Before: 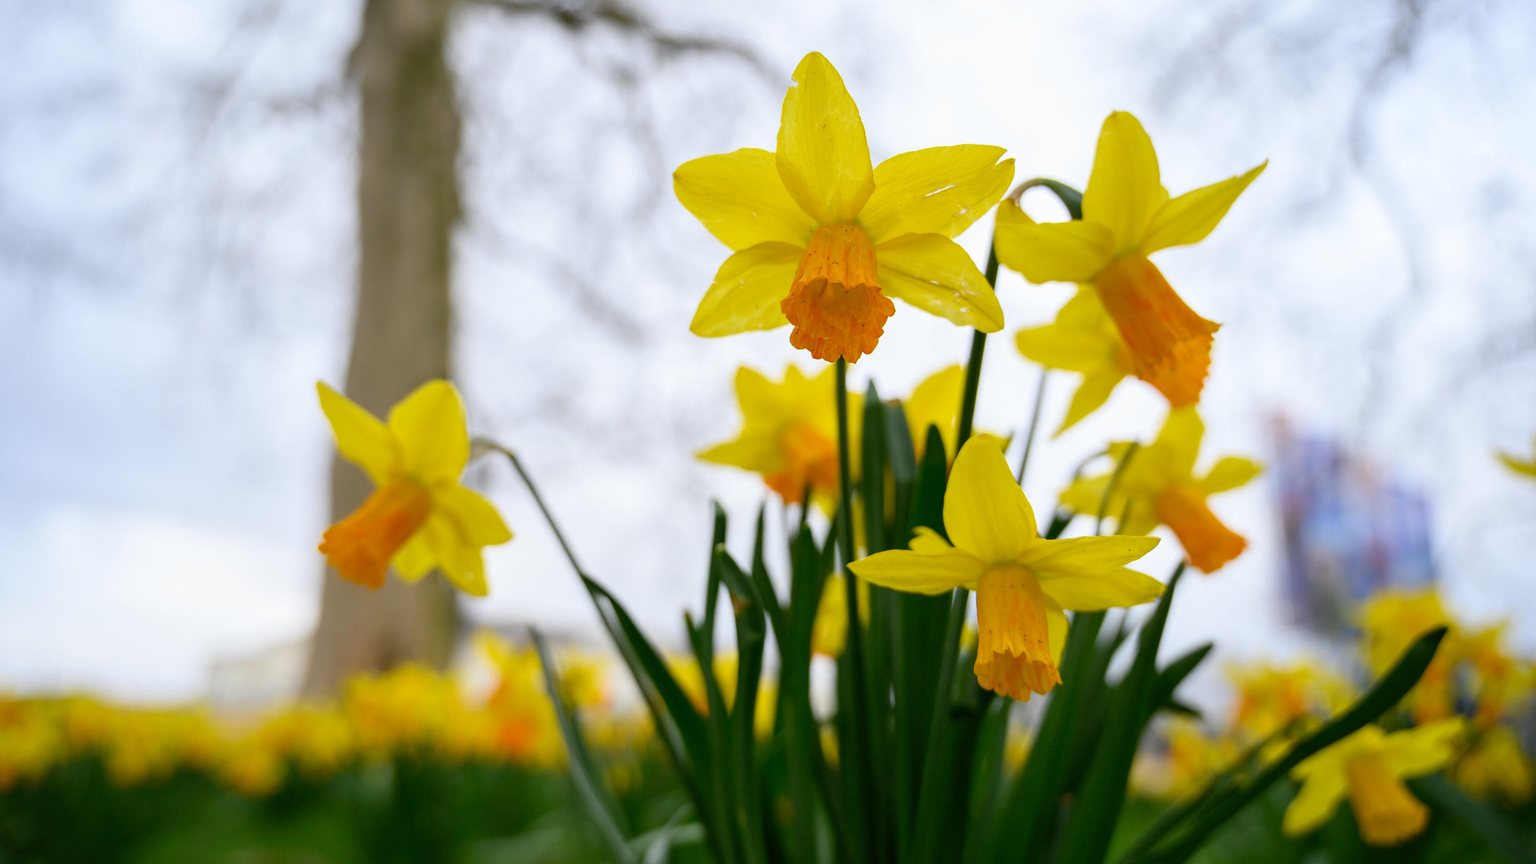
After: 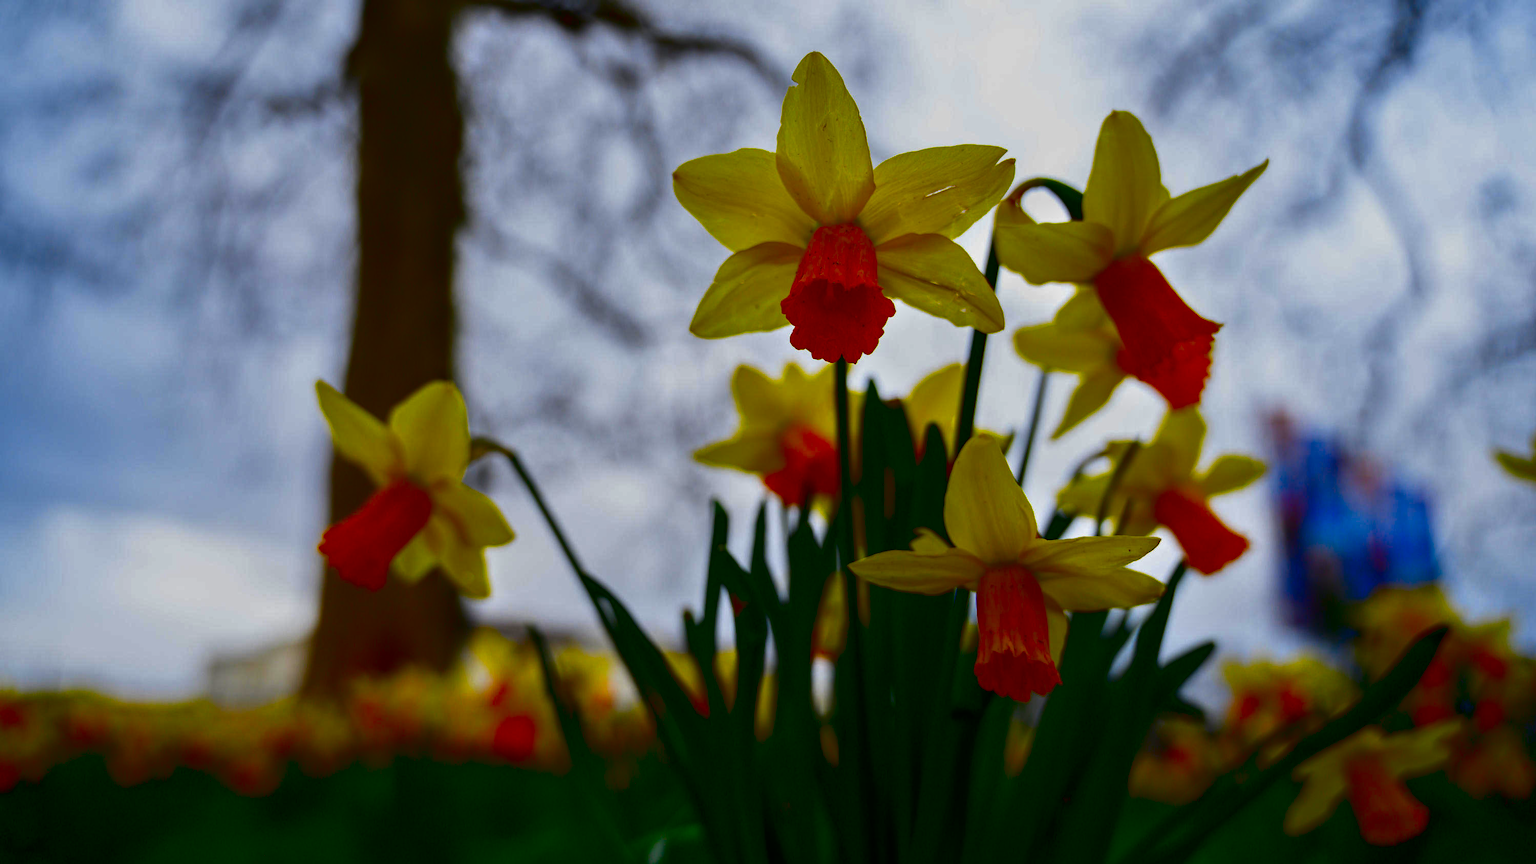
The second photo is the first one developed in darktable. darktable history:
tone equalizer: -8 EV -0.528 EV, -7 EV -0.319 EV, -6 EV -0.083 EV, -5 EV 0.413 EV, -4 EV 0.985 EV, -3 EV 0.791 EV, -2 EV -0.01 EV, -1 EV 0.14 EV, +0 EV -0.012 EV, smoothing 1
contrast brightness saturation: brightness -1, saturation 1
haze removal: adaptive false
exposure: exposure -0.157 EV, compensate highlight preservation false
